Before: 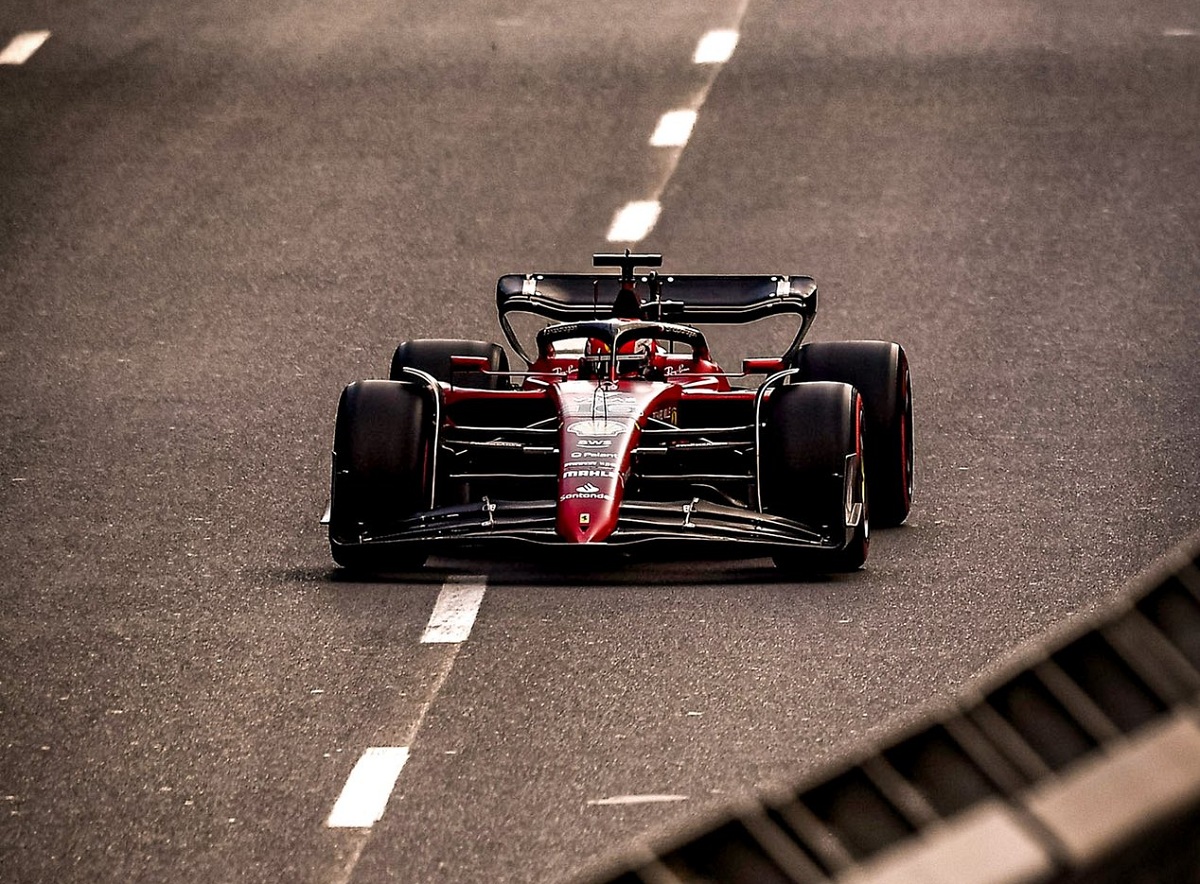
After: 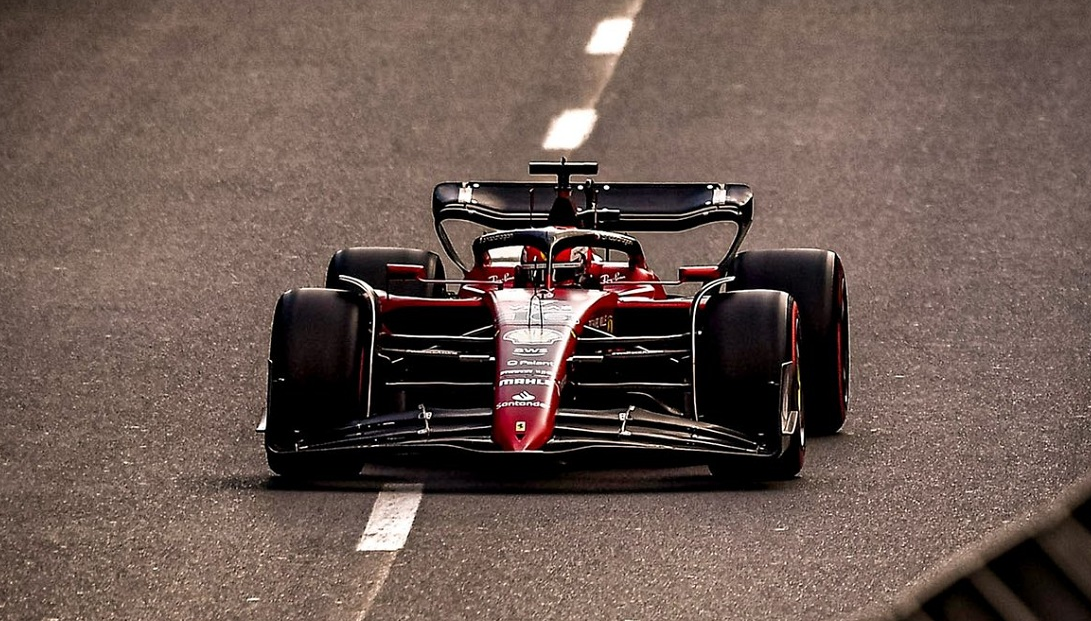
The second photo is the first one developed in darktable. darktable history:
crop: left 5.411%, top 10.456%, right 3.63%, bottom 19.28%
